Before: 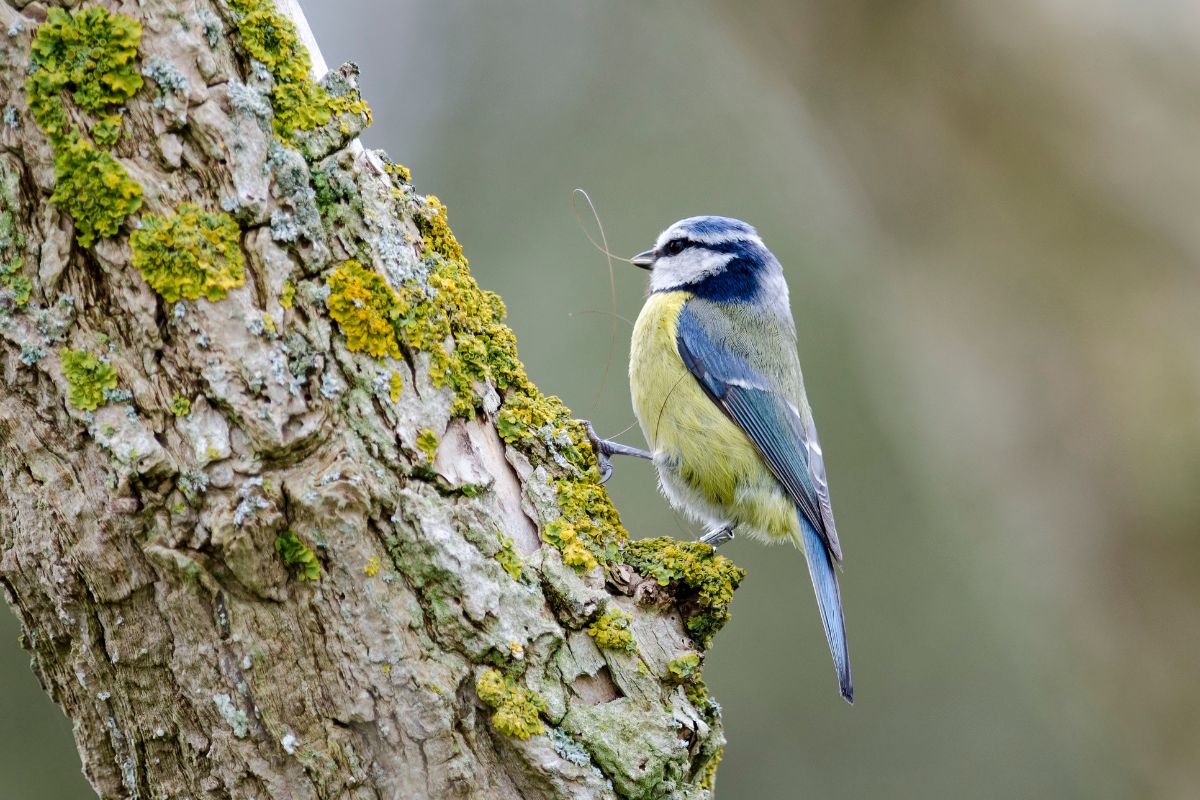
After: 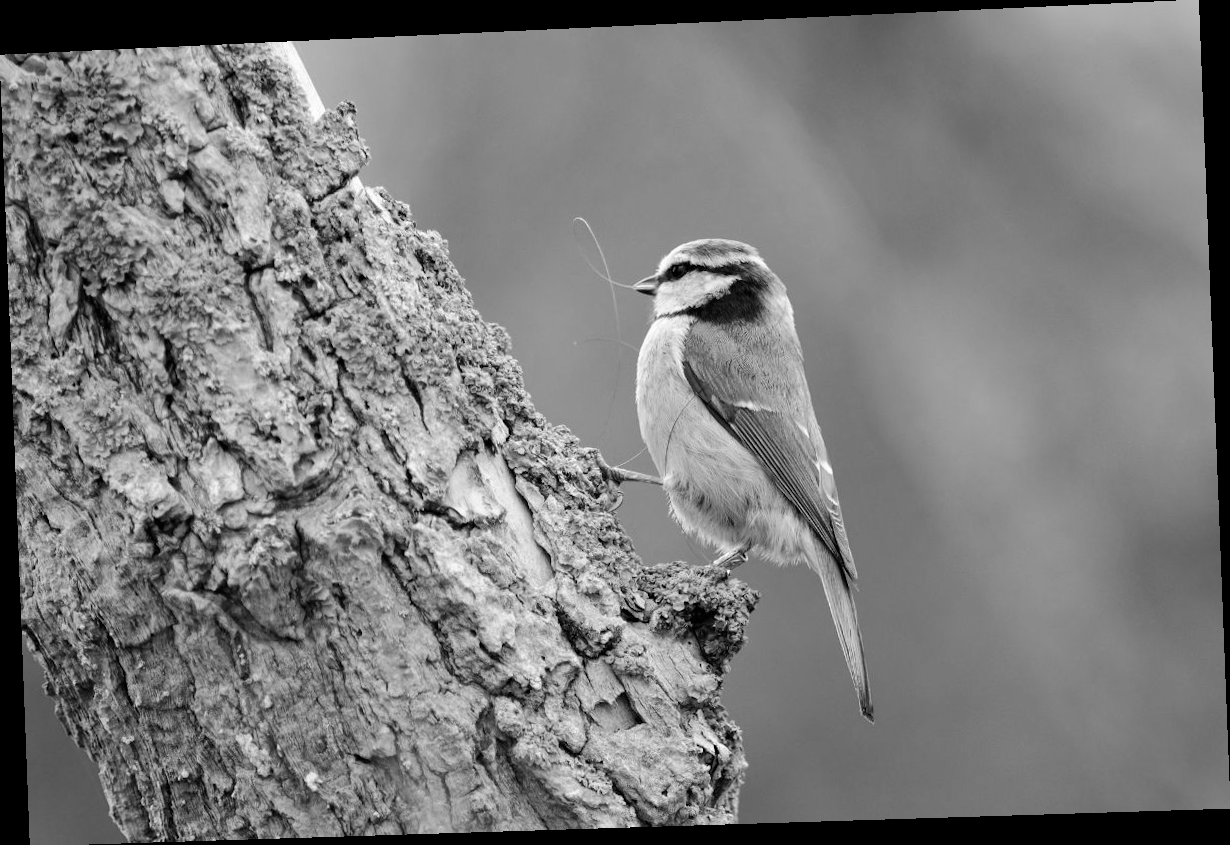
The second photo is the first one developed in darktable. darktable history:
rotate and perspective: rotation -2.22°, lens shift (horizontal) -0.022, automatic cropping off
monochrome: on, module defaults
